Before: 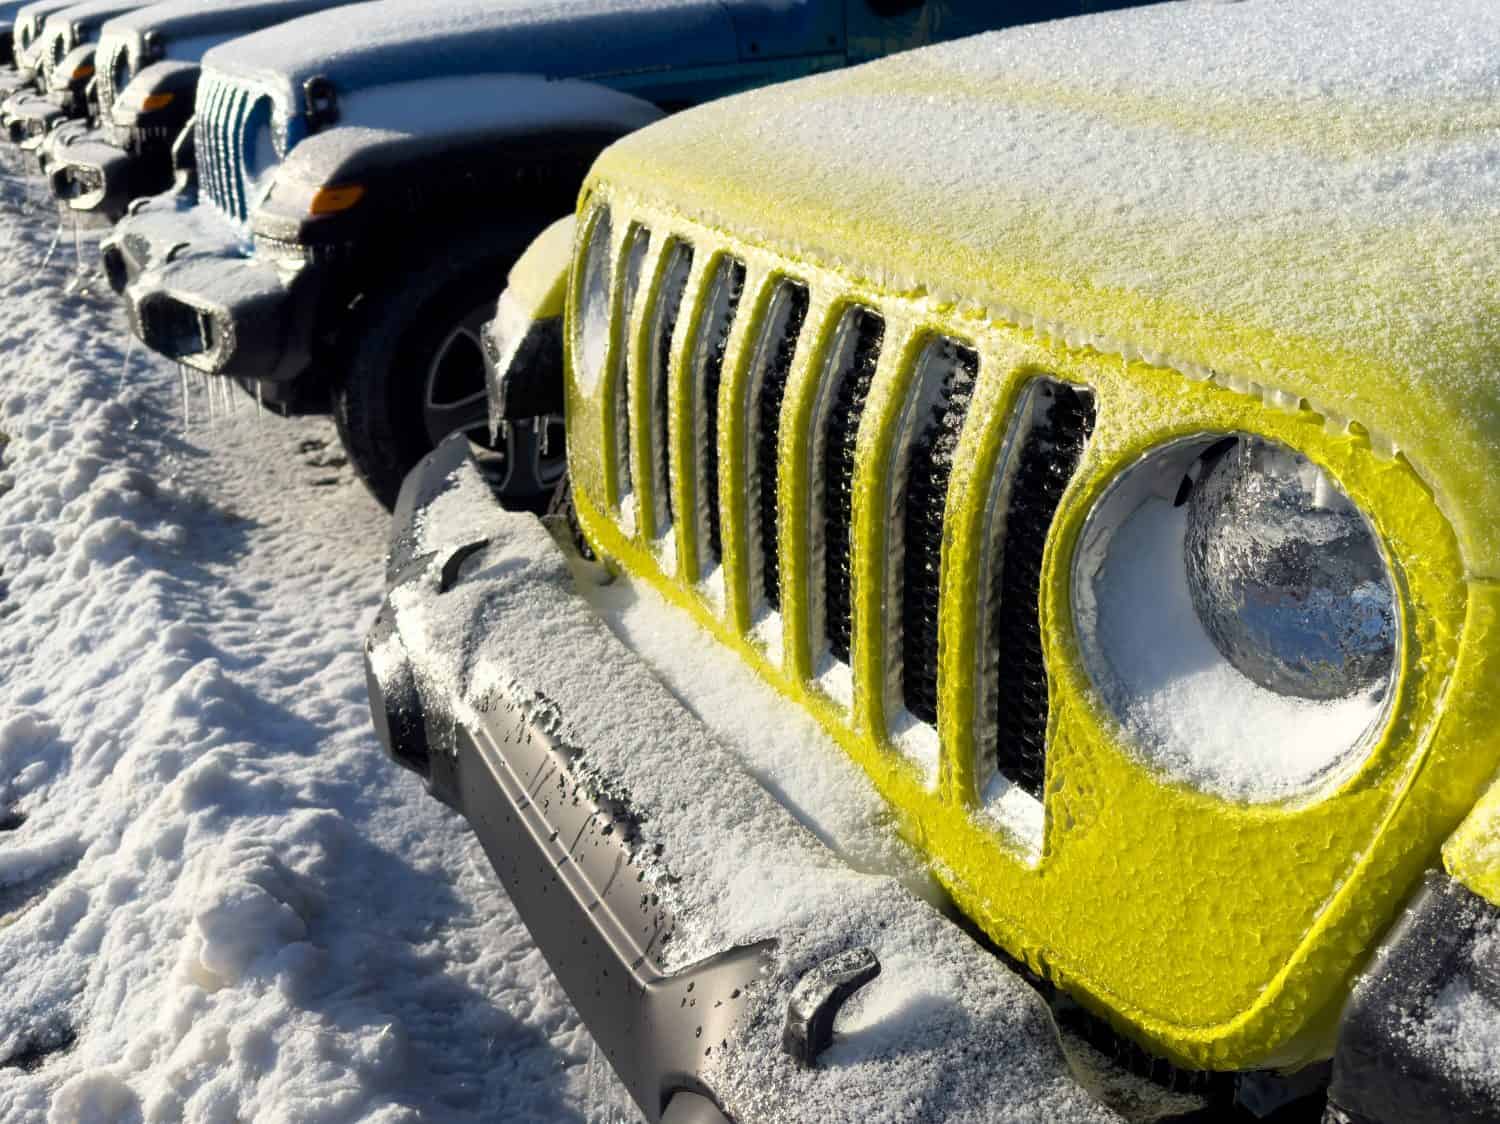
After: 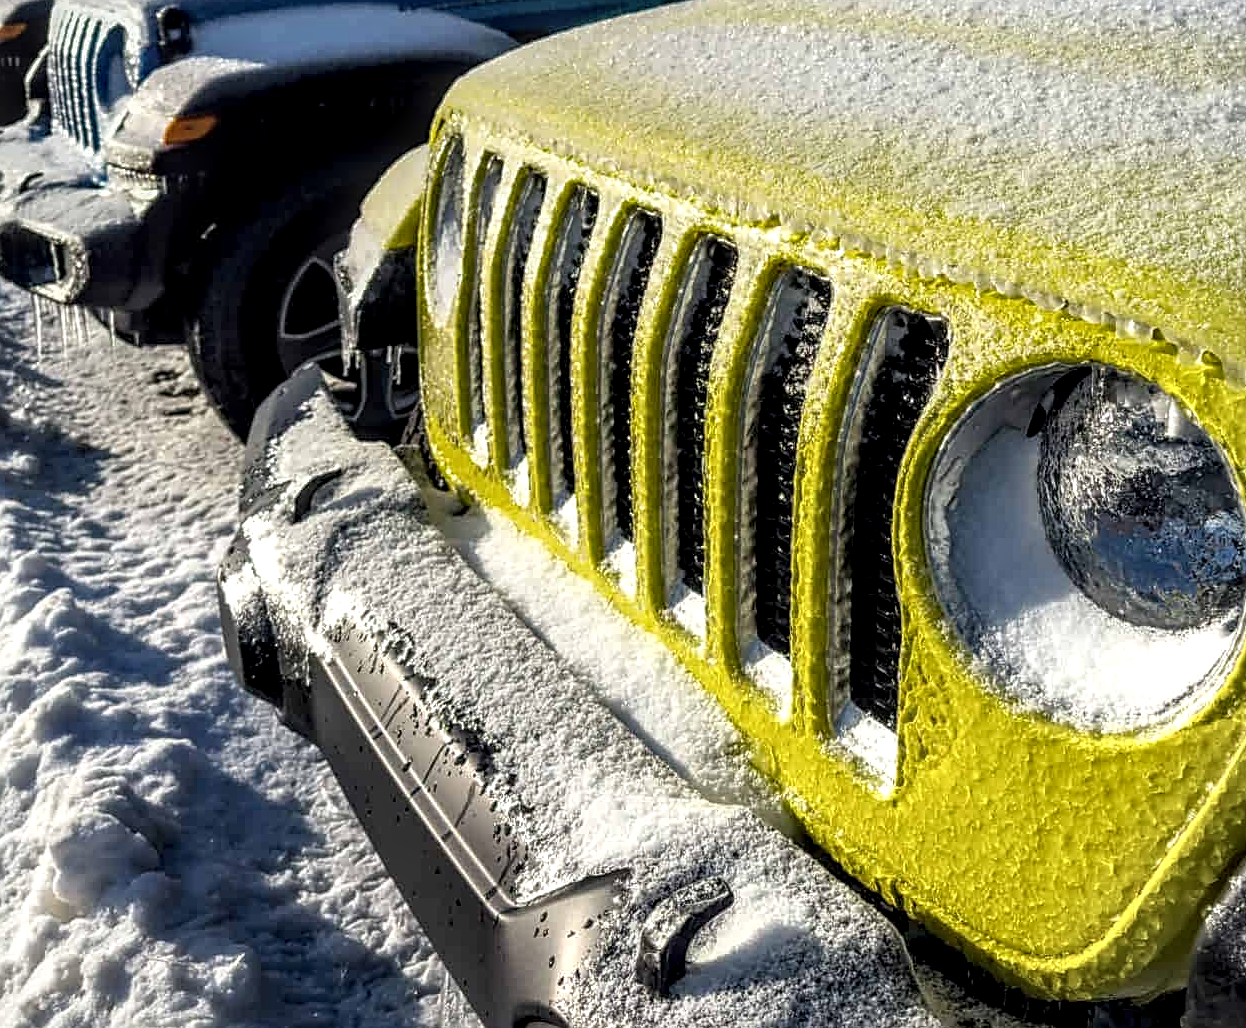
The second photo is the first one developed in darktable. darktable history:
sharpen: on, module defaults
crop: left 9.808%, top 6.275%, right 7.102%, bottom 2.265%
local contrast: highlights 6%, shadows 3%, detail 182%
vignetting: fall-off start 92.79%, brightness -0.184, saturation -0.289
